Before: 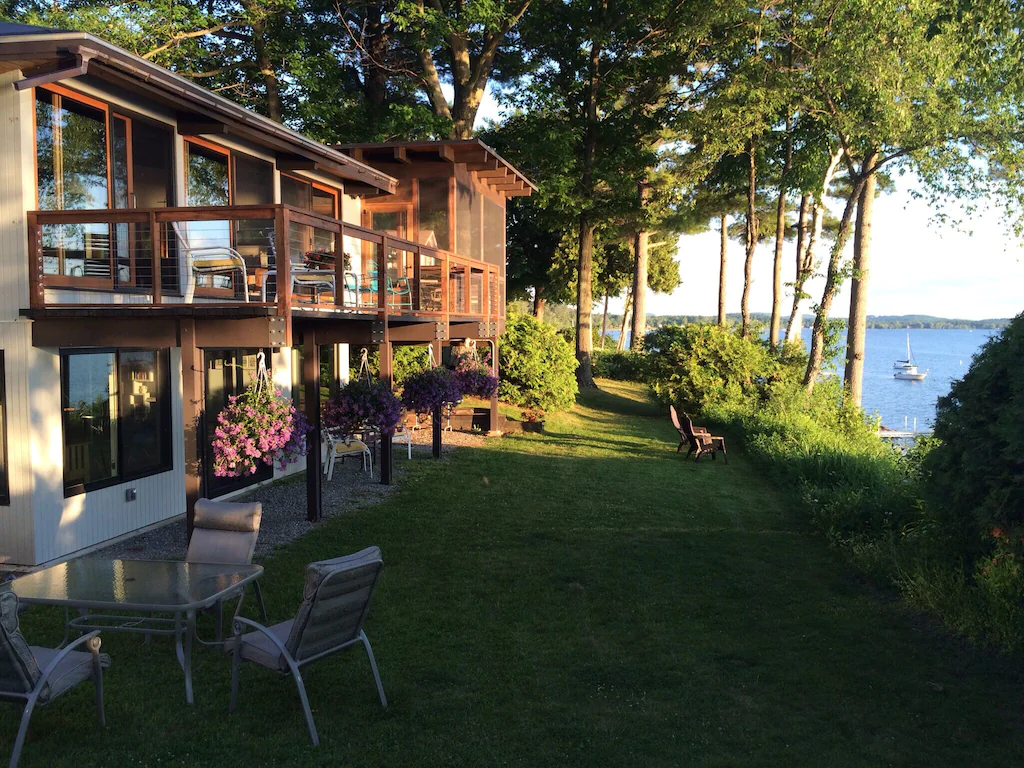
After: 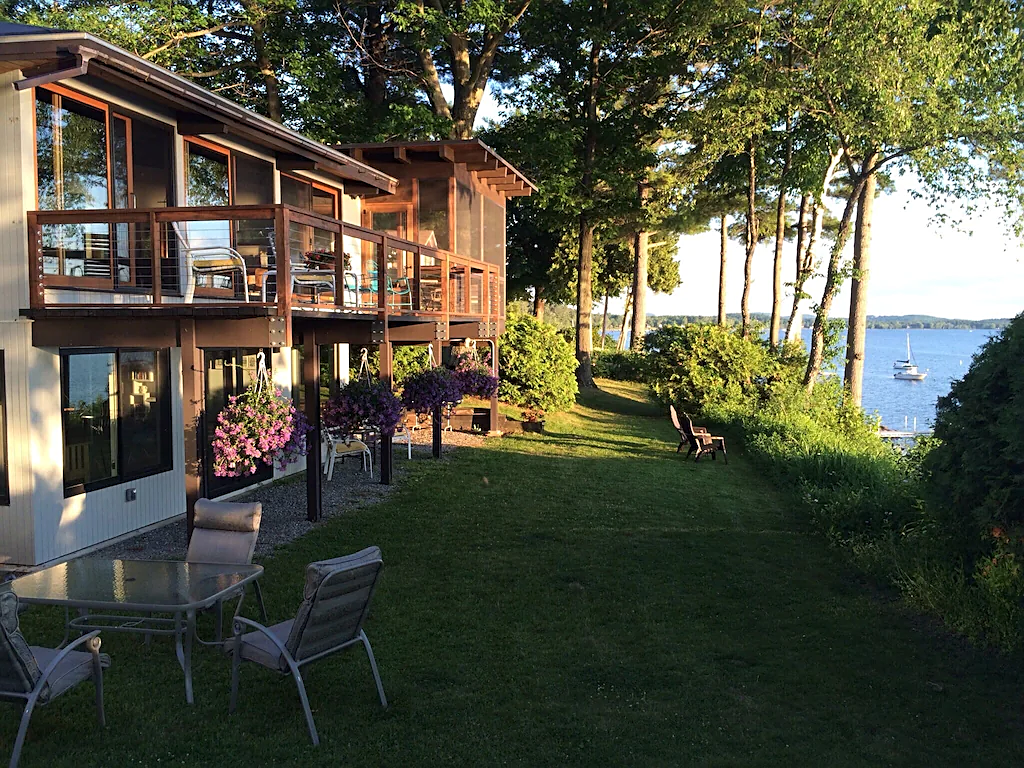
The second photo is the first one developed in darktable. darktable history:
sharpen: on, module defaults
rotate and perspective: automatic cropping original format, crop left 0, crop top 0
